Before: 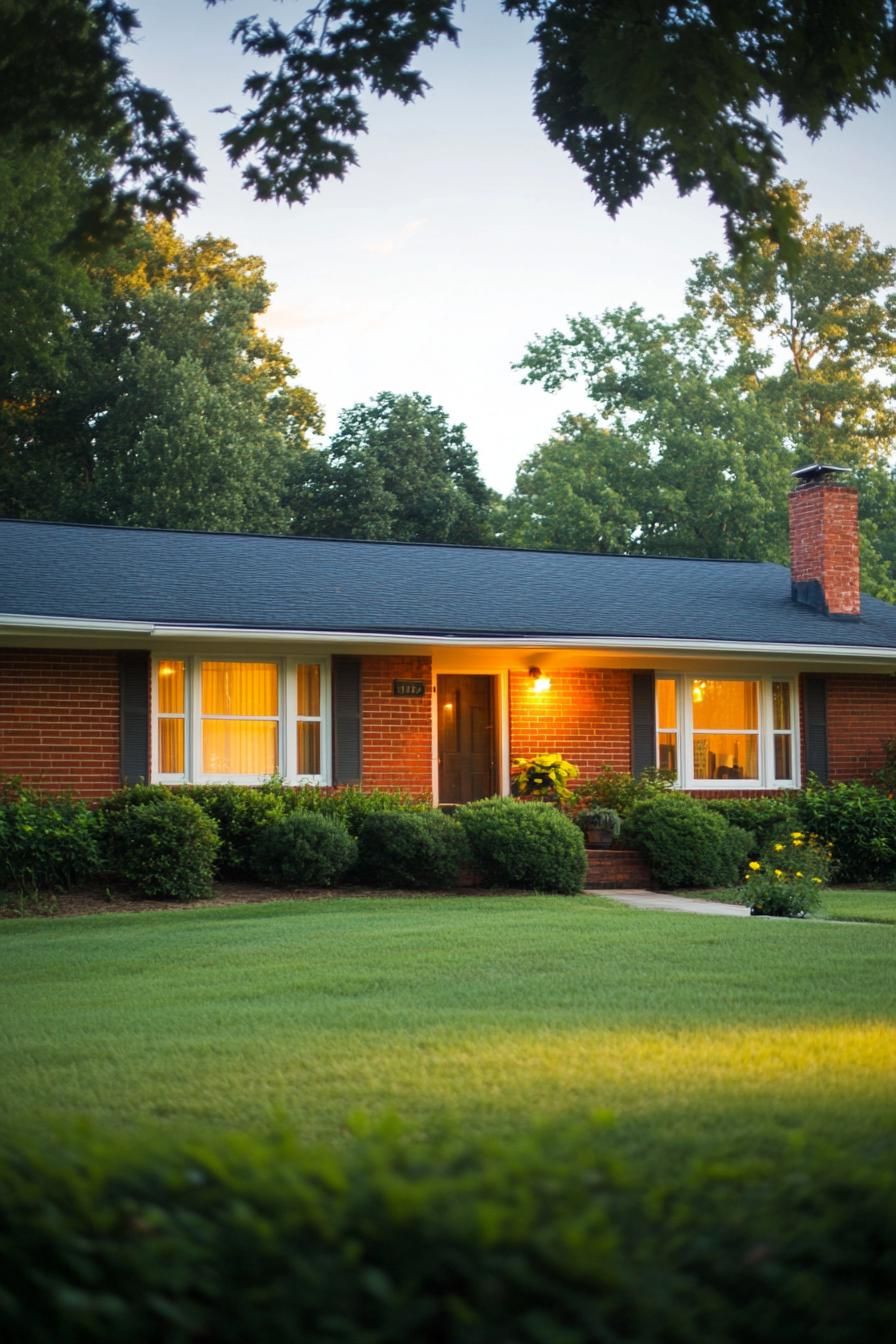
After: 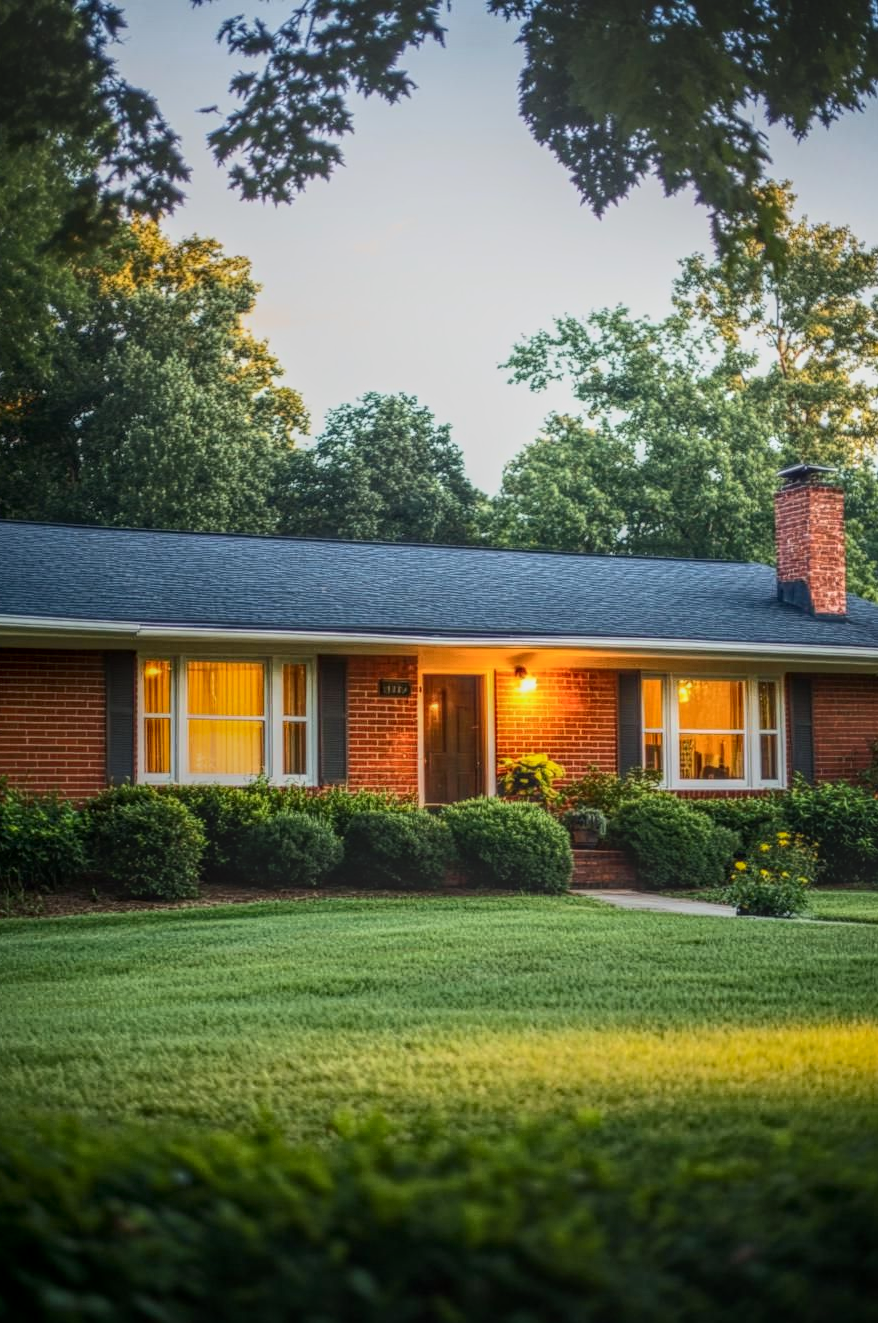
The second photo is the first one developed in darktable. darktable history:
local contrast: highlights 20%, shadows 27%, detail 200%, midtone range 0.2
crop: left 1.629%, right 0.286%, bottom 1.501%
contrast brightness saturation: contrast 0.382, brightness 0.102
